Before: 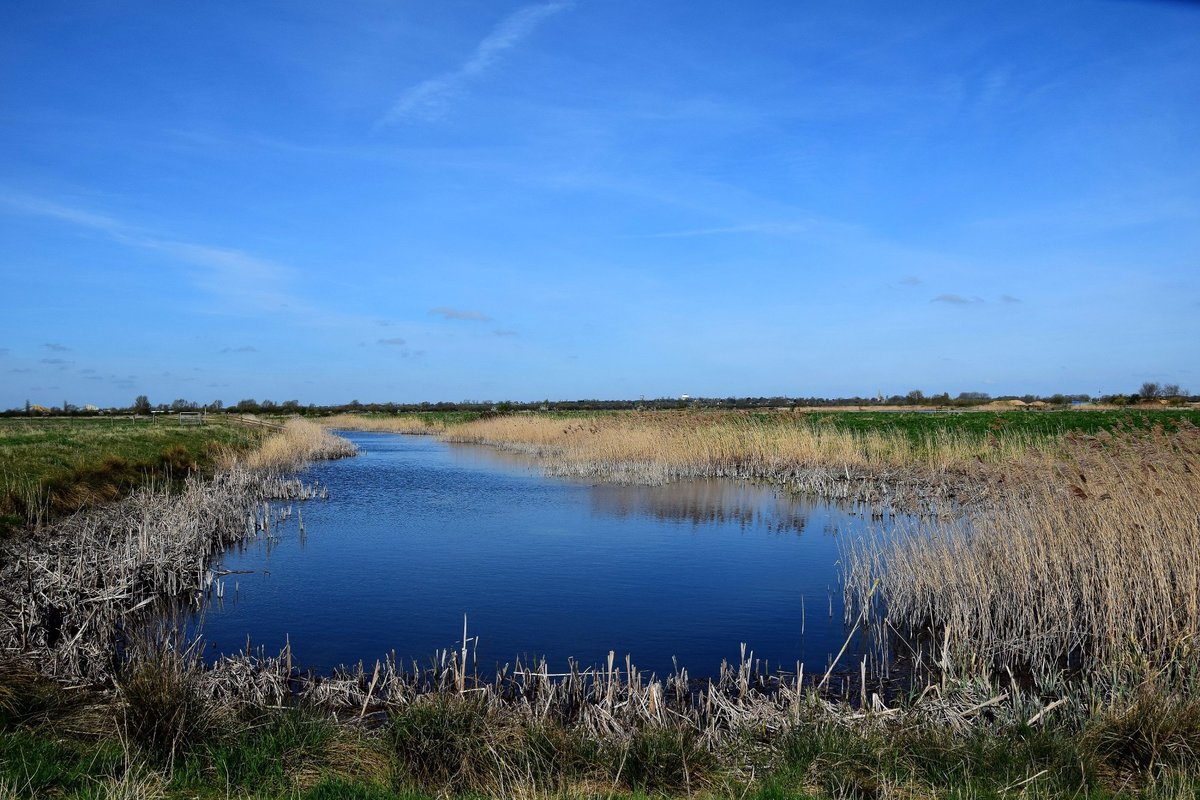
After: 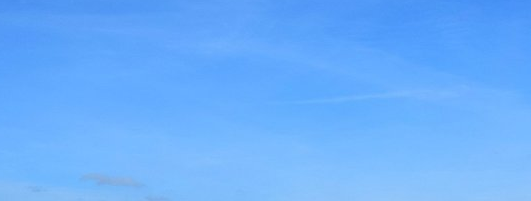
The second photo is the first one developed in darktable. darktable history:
crop: left 29.046%, top 16.796%, right 26.658%, bottom 57.965%
